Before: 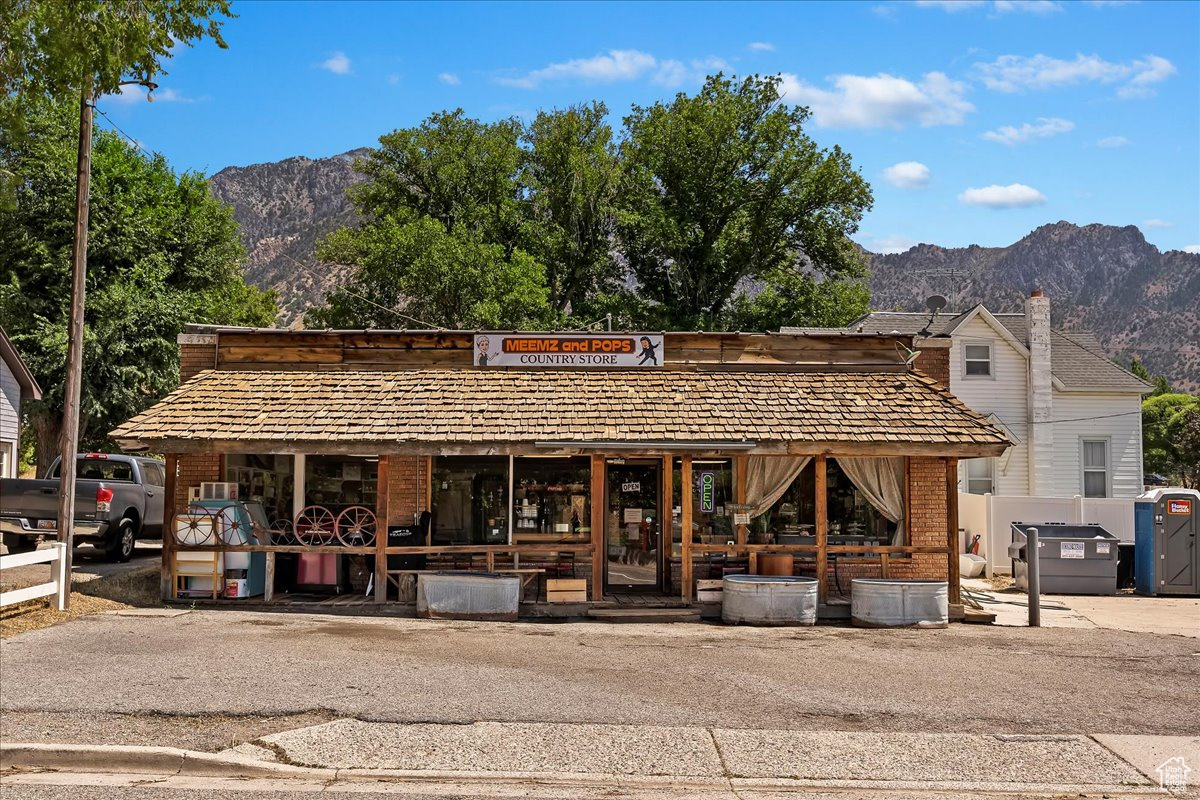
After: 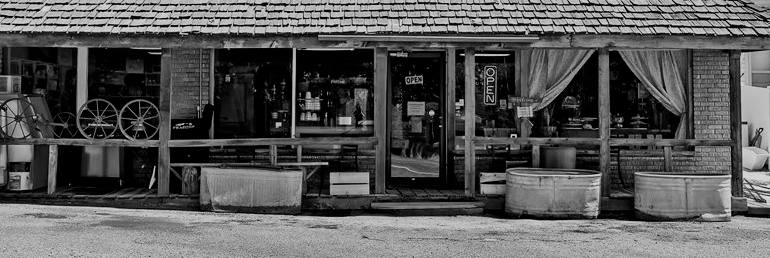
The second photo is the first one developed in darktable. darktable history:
crop: left 18.162%, top 50.897%, right 17.6%, bottom 16.803%
filmic rgb: middle gray luminance 29.23%, black relative exposure -10.22 EV, white relative exposure 5.5 EV, threshold 5.99 EV, target black luminance 0%, hardness 3.93, latitude 1.91%, contrast 1.129, highlights saturation mix 6.11%, shadows ↔ highlights balance 14.7%, color science v6 (2022), iterations of high-quality reconstruction 0, enable highlight reconstruction true
contrast brightness saturation: saturation -0.991
